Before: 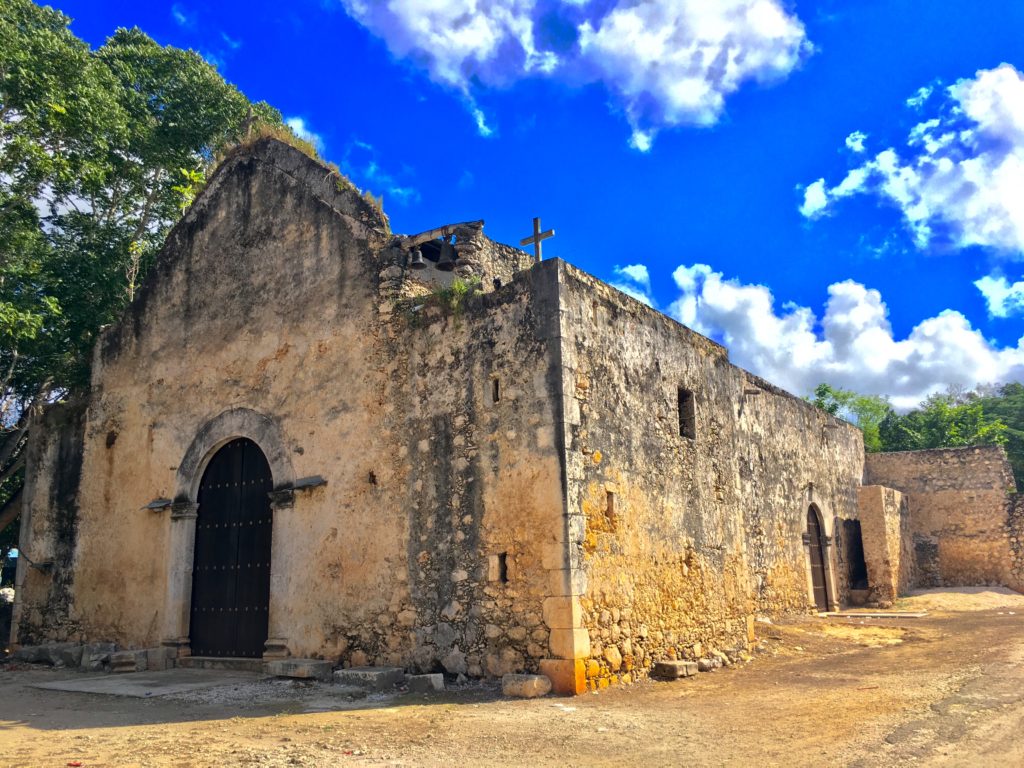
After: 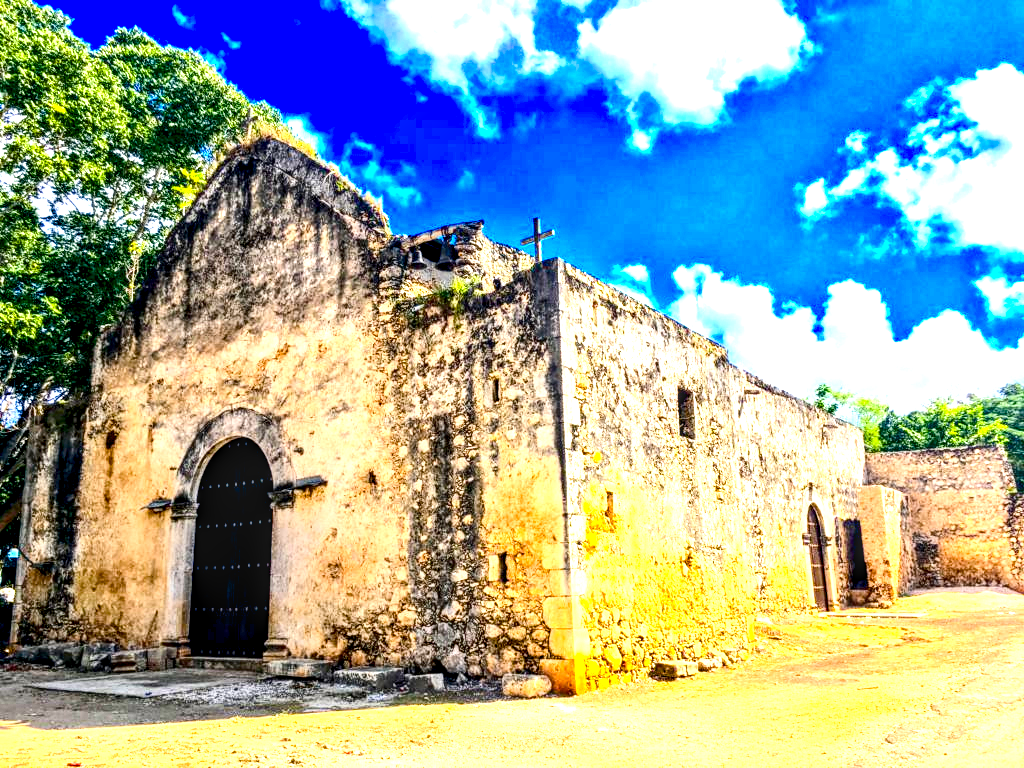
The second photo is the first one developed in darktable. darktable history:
local contrast: highlights 10%, shadows 37%, detail 183%, midtone range 0.469
contrast brightness saturation: contrast 0.283
color balance rgb: highlights gain › chroma 0.191%, highlights gain › hue 329.77°, linear chroma grading › global chroma 20.302%, perceptual saturation grading › global saturation 20%, perceptual saturation grading › highlights -25.072%, perceptual saturation grading › shadows 49.772%, perceptual brilliance grading › global brilliance 18.796%
exposure: black level correction 0.008, exposure 0.977 EV, compensate highlight preservation false
